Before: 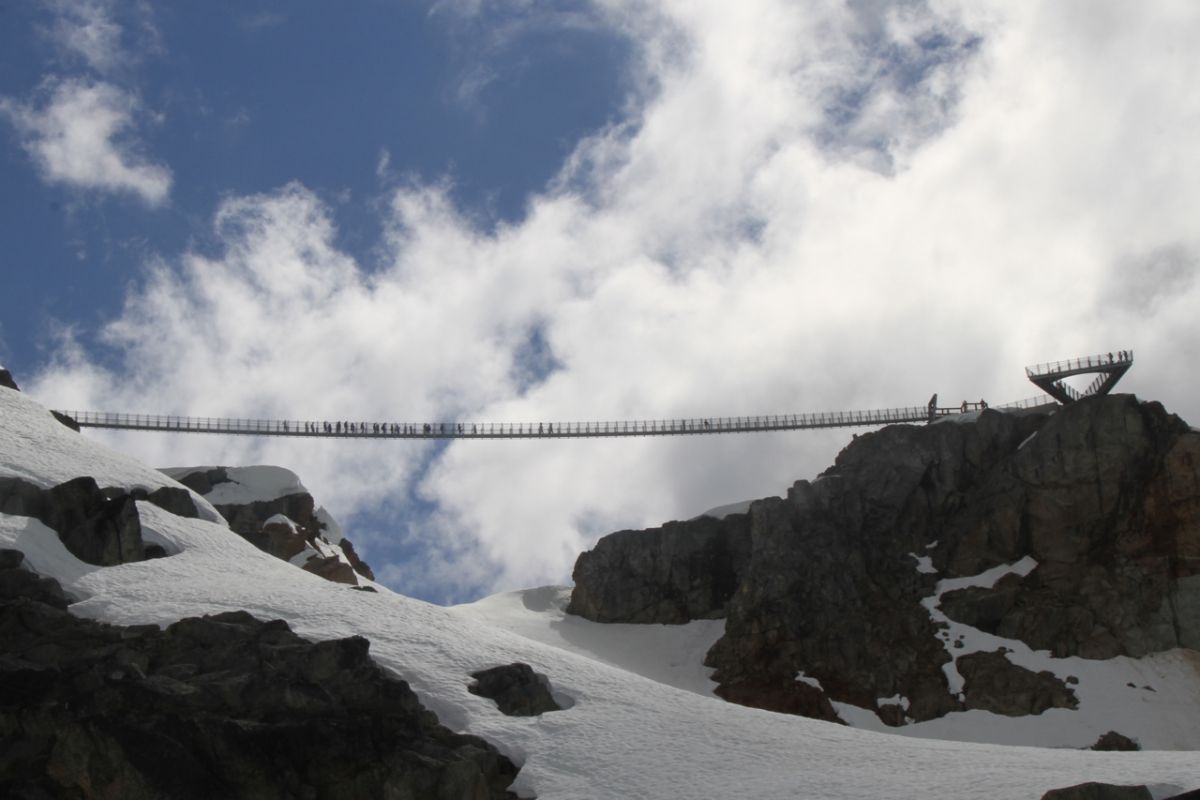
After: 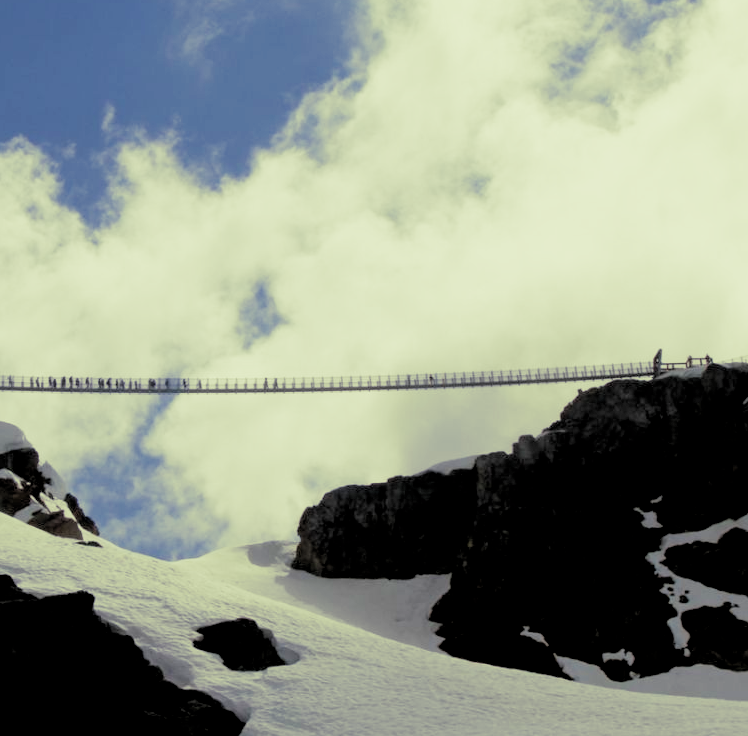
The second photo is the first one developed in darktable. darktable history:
white balance: red 1, blue 1
crop and rotate: left 22.918%, top 5.629%, right 14.711%, bottom 2.247%
rgb levels: levels [[0.029, 0.461, 0.922], [0, 0.5, 1], [0, 0.5, 1]]
velvia: on, module defaults
split-toning: shadows › hue 290.82°, shadows › saturation 0.34, highlights › saturation 0.38, balance 0, compress 50%
exposure: black level correction 0, exposure 0.4 EV, compensate exposure bias true, compensate highlight preservation false
filmic rgb: black relative exposure -7.65 EV, white relative exposure 4.56 EV, hardness 3.61
